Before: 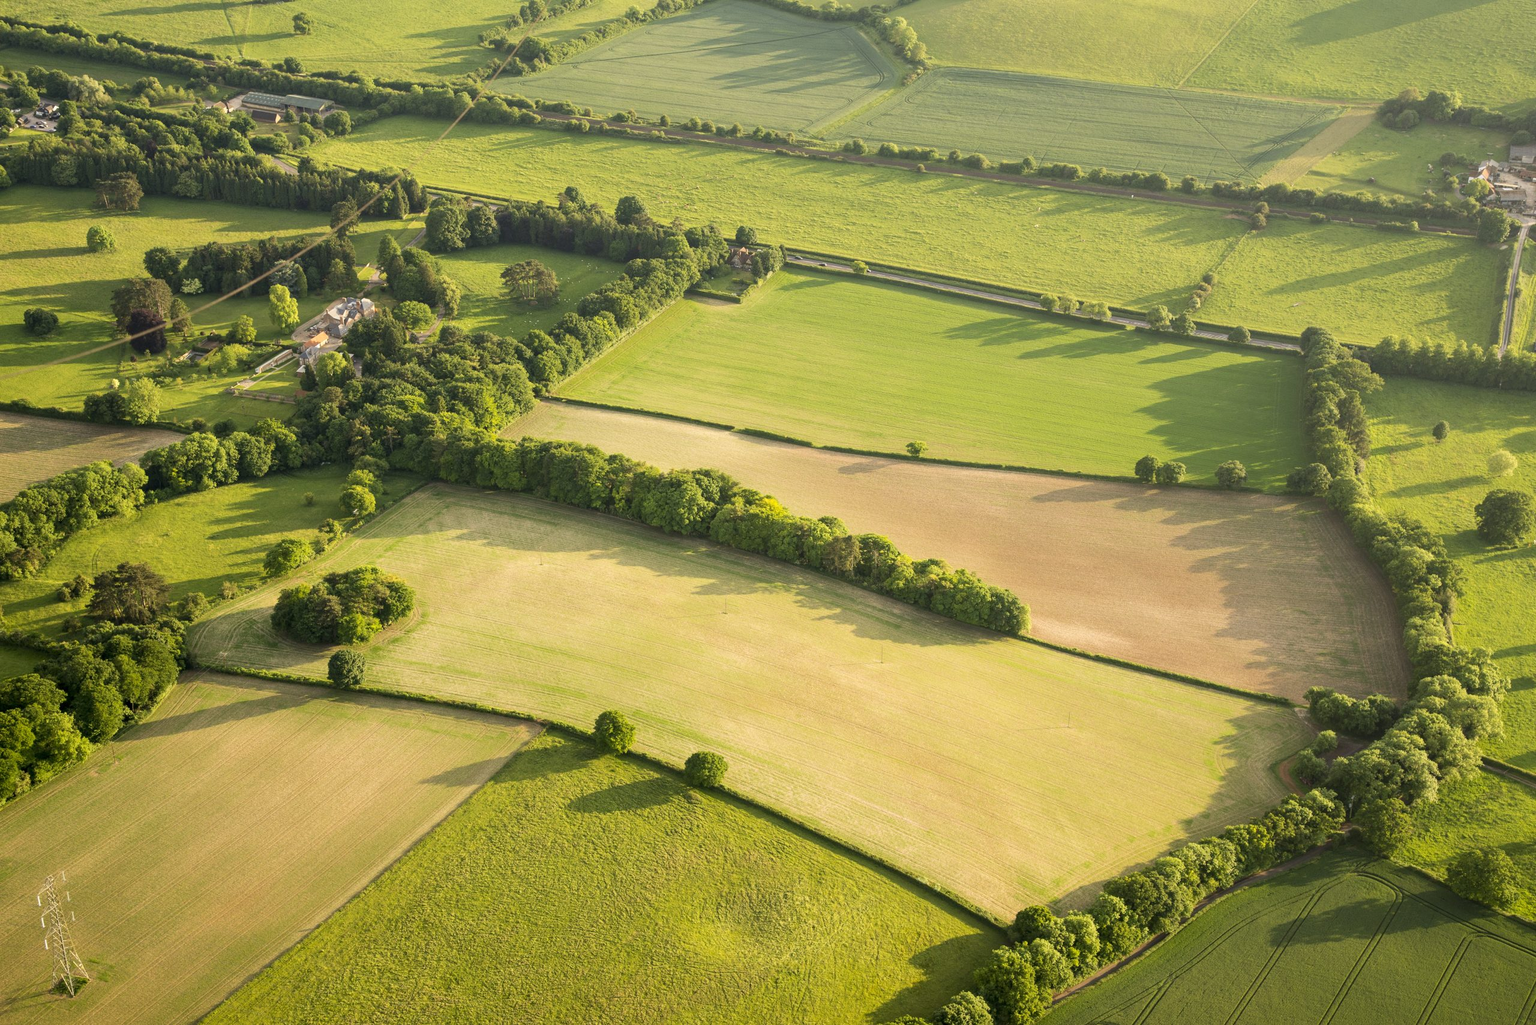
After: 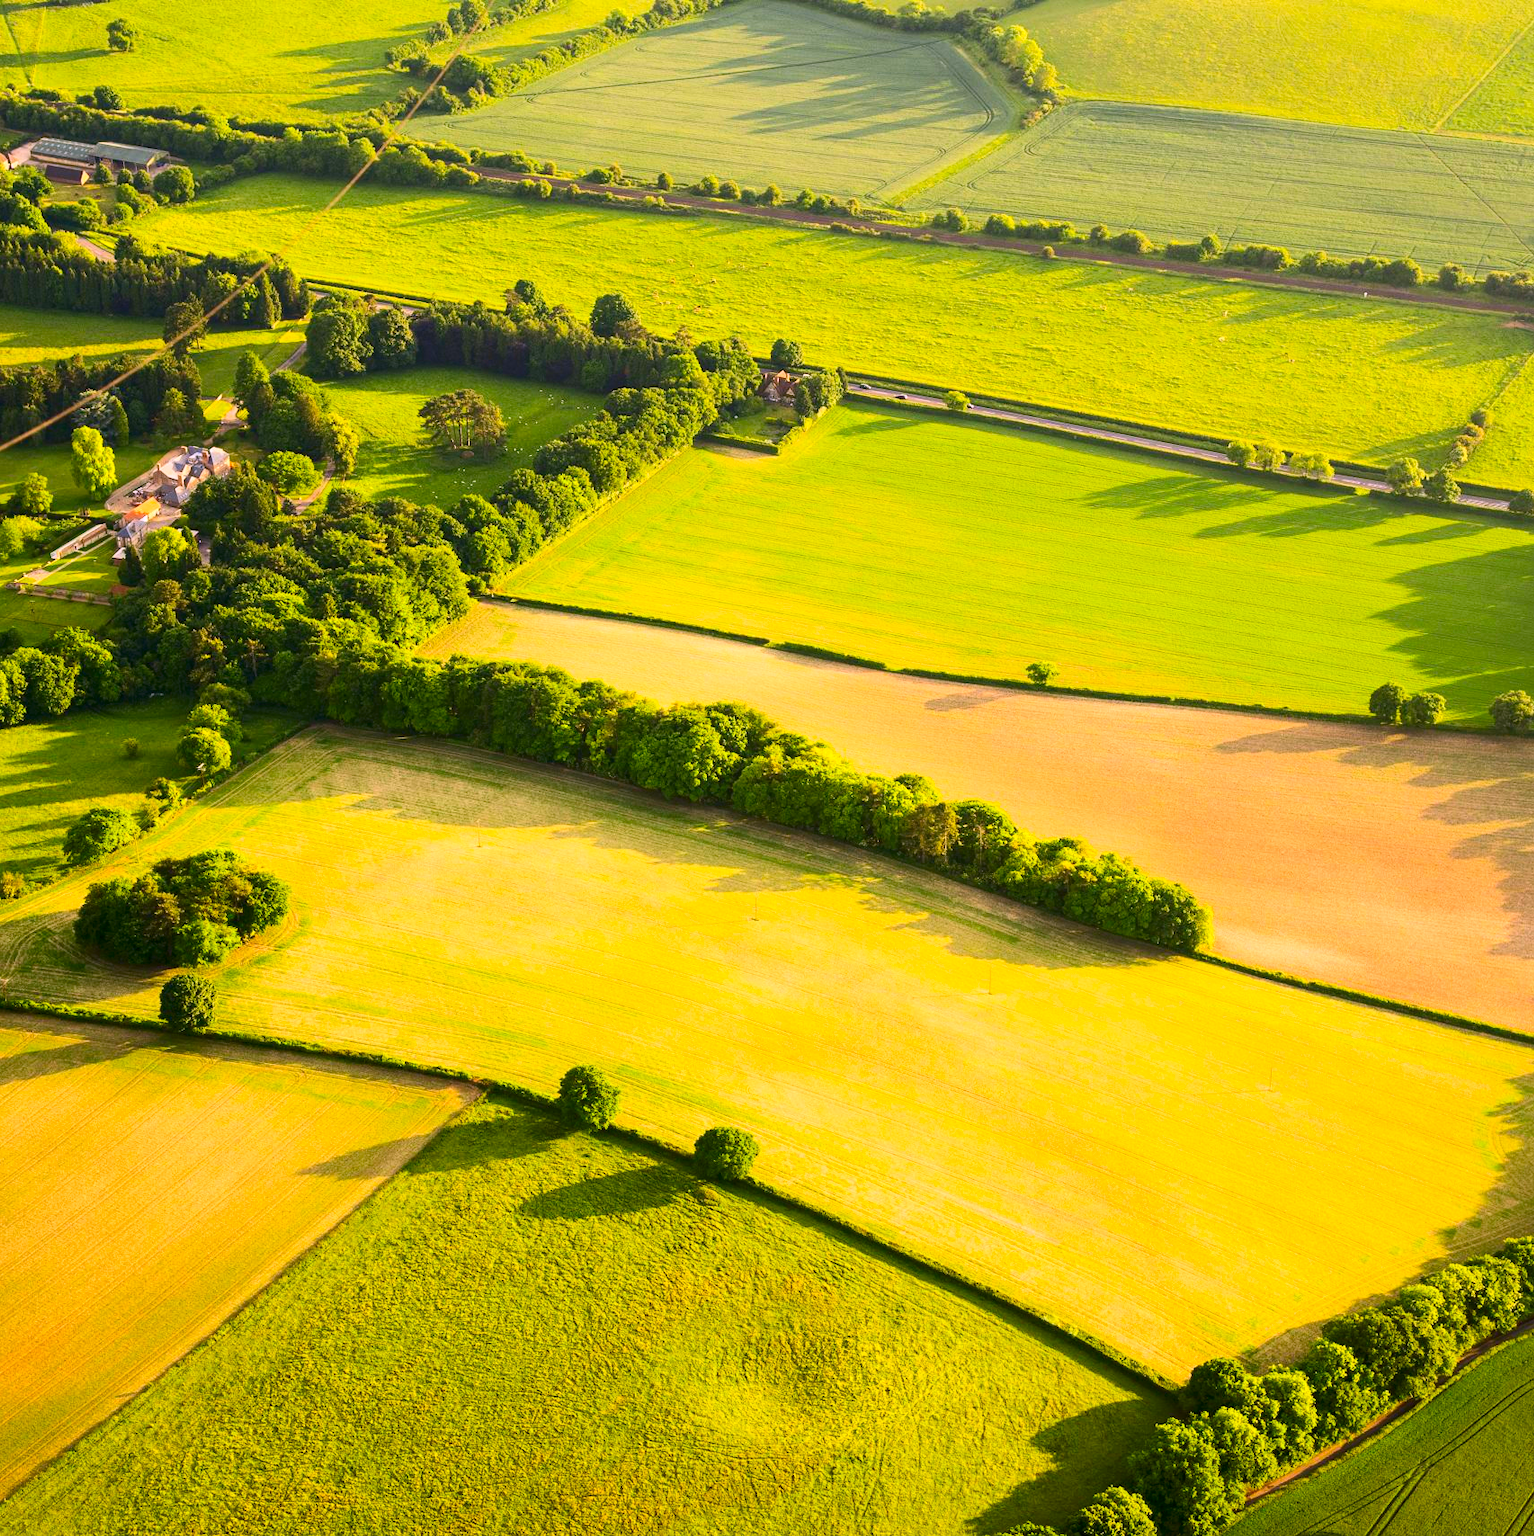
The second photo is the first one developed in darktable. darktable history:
white balance: red 1.05, blue 1.072
color balance rgb: global vibrance 20%
contrast brightness saturation: contrast 0.26, brightness 0.02, saturation 0.87
crop and rotate: left 14.436%, right 18.898%
